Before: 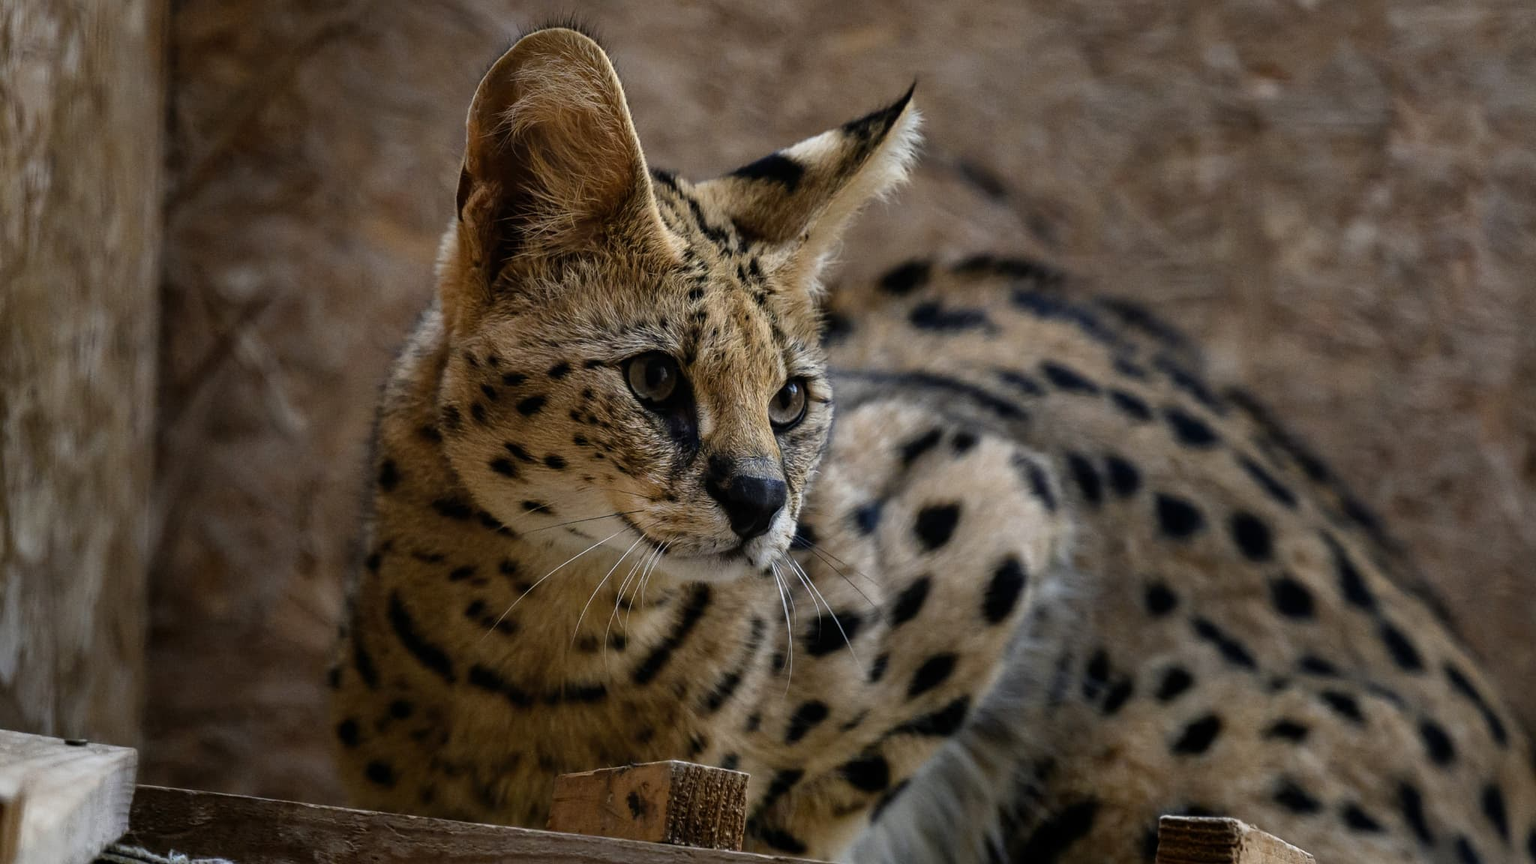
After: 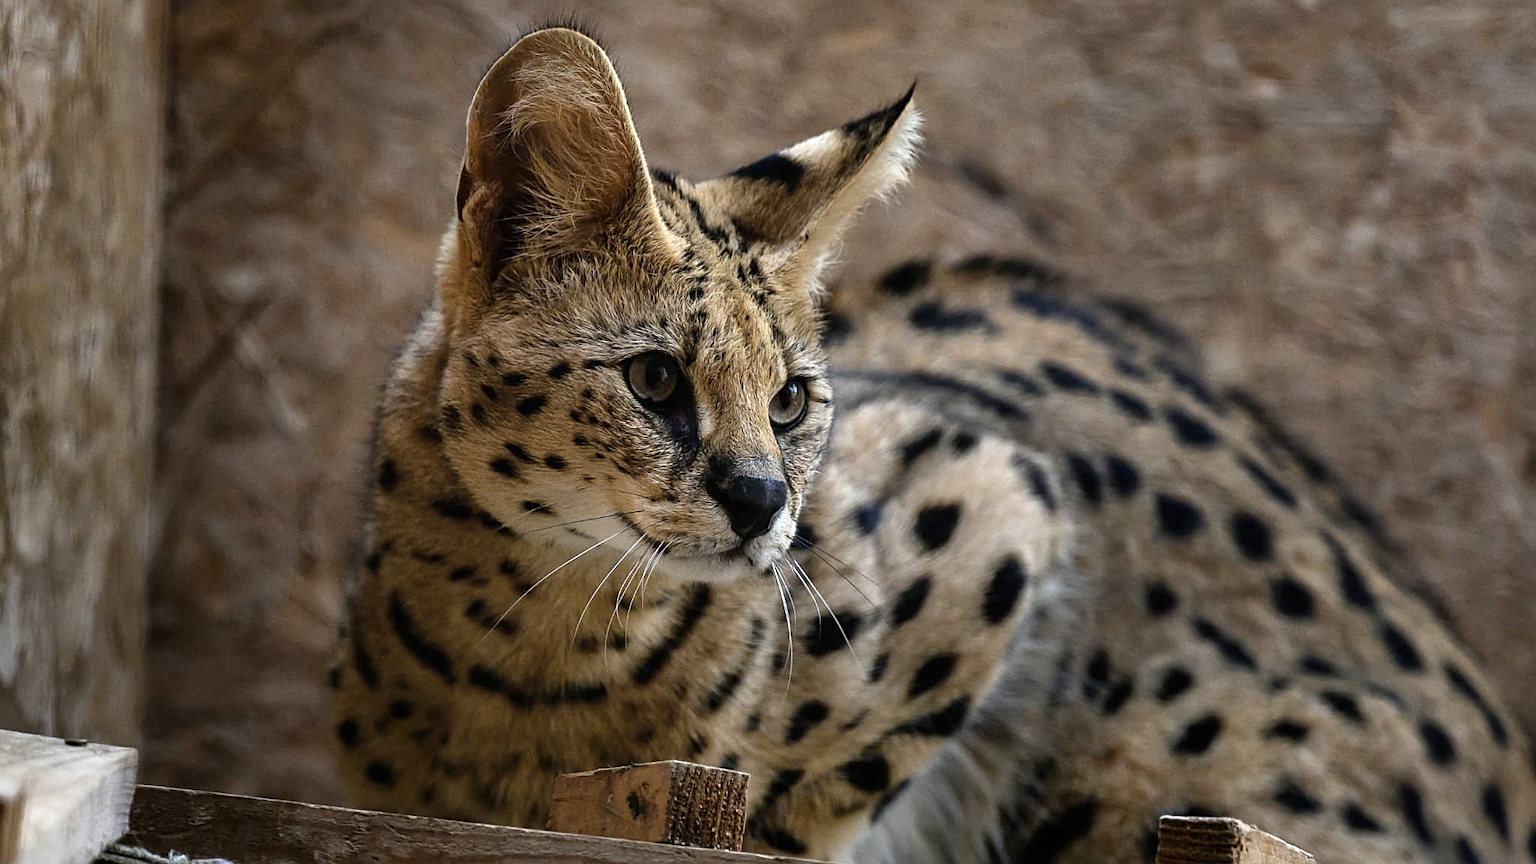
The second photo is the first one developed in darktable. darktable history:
exposure: black level correction 0, exposure 0.5 EV, compensate highlight preservation false
contrast brightness saturation: saturation -0.105
sharpen: on, module defaults
